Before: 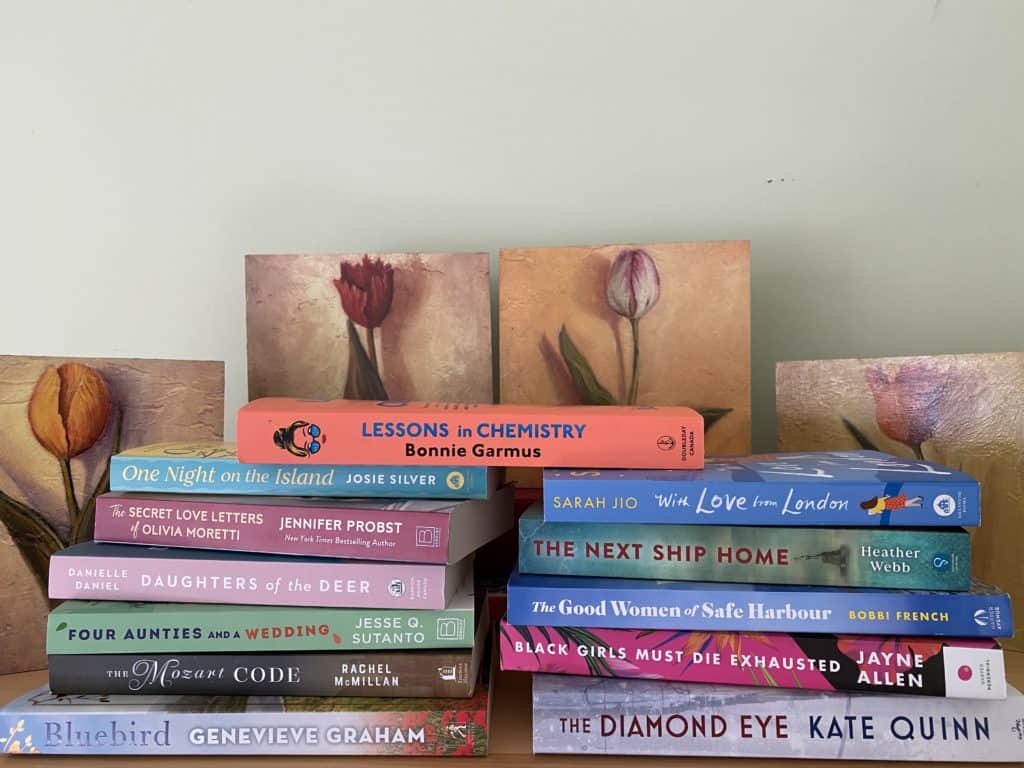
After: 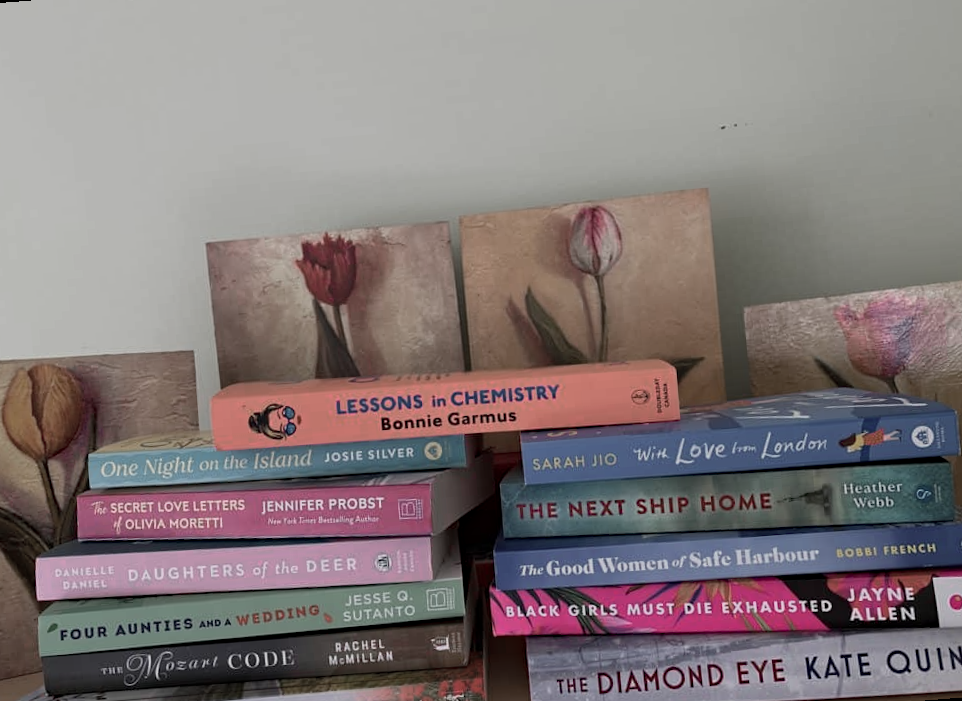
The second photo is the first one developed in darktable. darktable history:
rotate and perspective: rotation -4.57°, crop left 0.054, crop right 0.944, crop top 0.087, crop bottom 0.914
color zones: curves: ch0 [(0, 0.6) (0.129, 0.508) (0.193, 0.483) (0.429, 0.5) (0.571, 0.5) (0.714, 0.5) (0.857, 0.5) (1, 0.6)]; ch1 [(0, 0.481) (0.112, 0.245) (0.213, 0.223) (0.429, 0.233) (0.571, 0.231) (0.683, 0.242) (0.857, 0.296) (1, 0.481)]
exposure: exposure -0.582 EV, compensate highlight preservation false
haze removal: compatibility mode true, adaptive false
